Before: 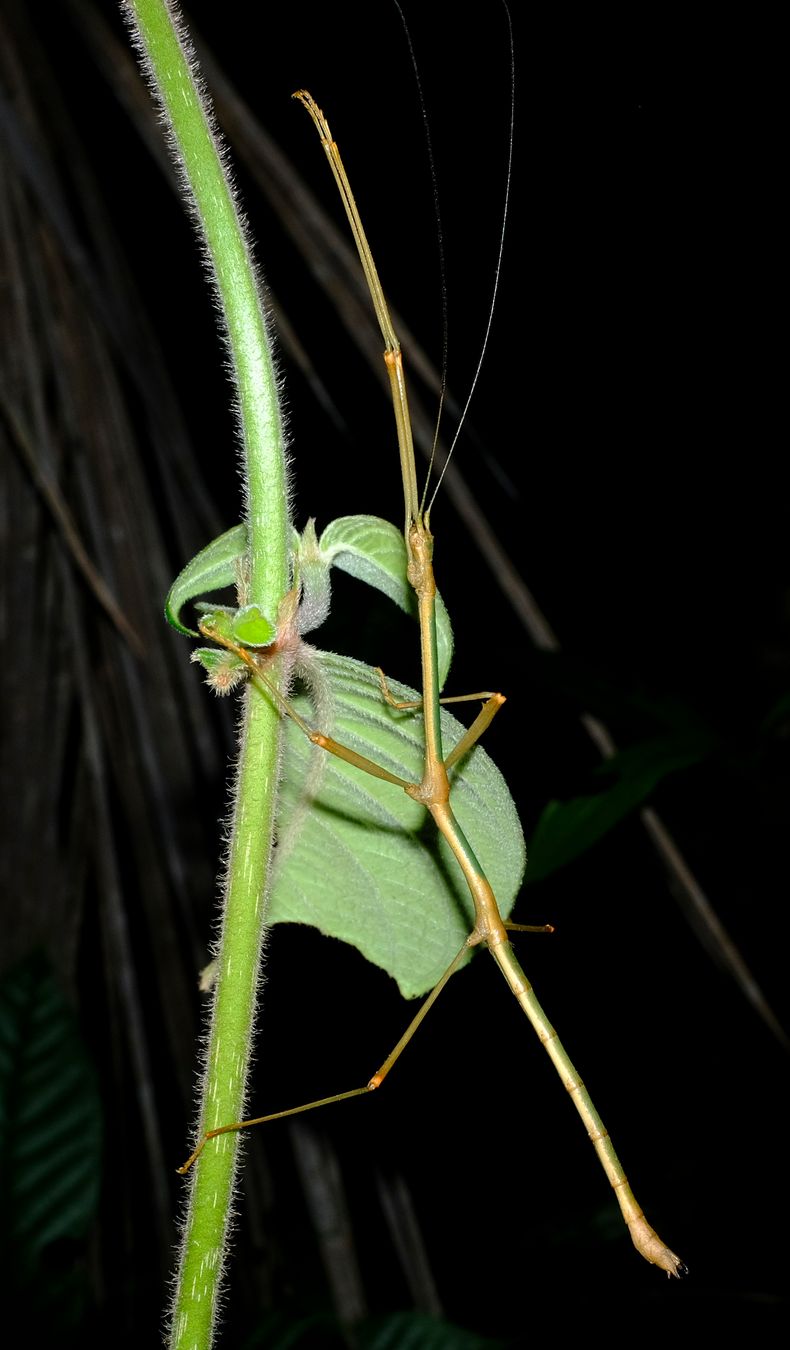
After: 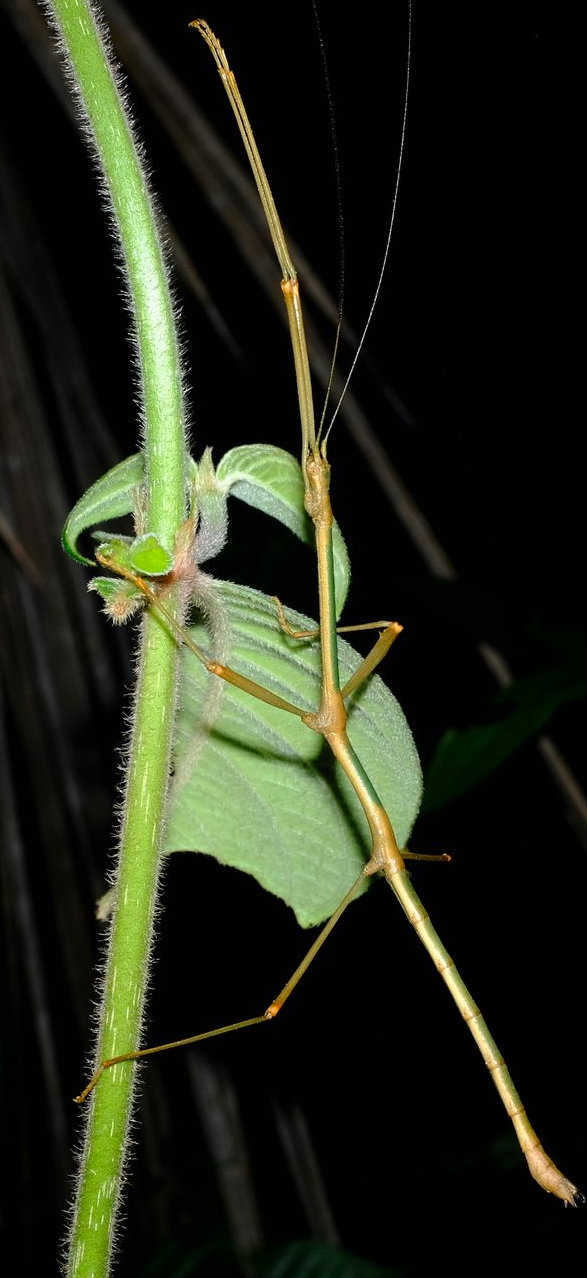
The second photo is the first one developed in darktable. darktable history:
crop and rotate: left 13.058%, top 5.283%, right 12.538%
local contrast: mode bilateral grid, contrast 100, coarseness 99, detail 89%, midtone range 0.2
exposure: compensate exposure bias true, compensate highlight preservation false
levels: gray 59.39%
